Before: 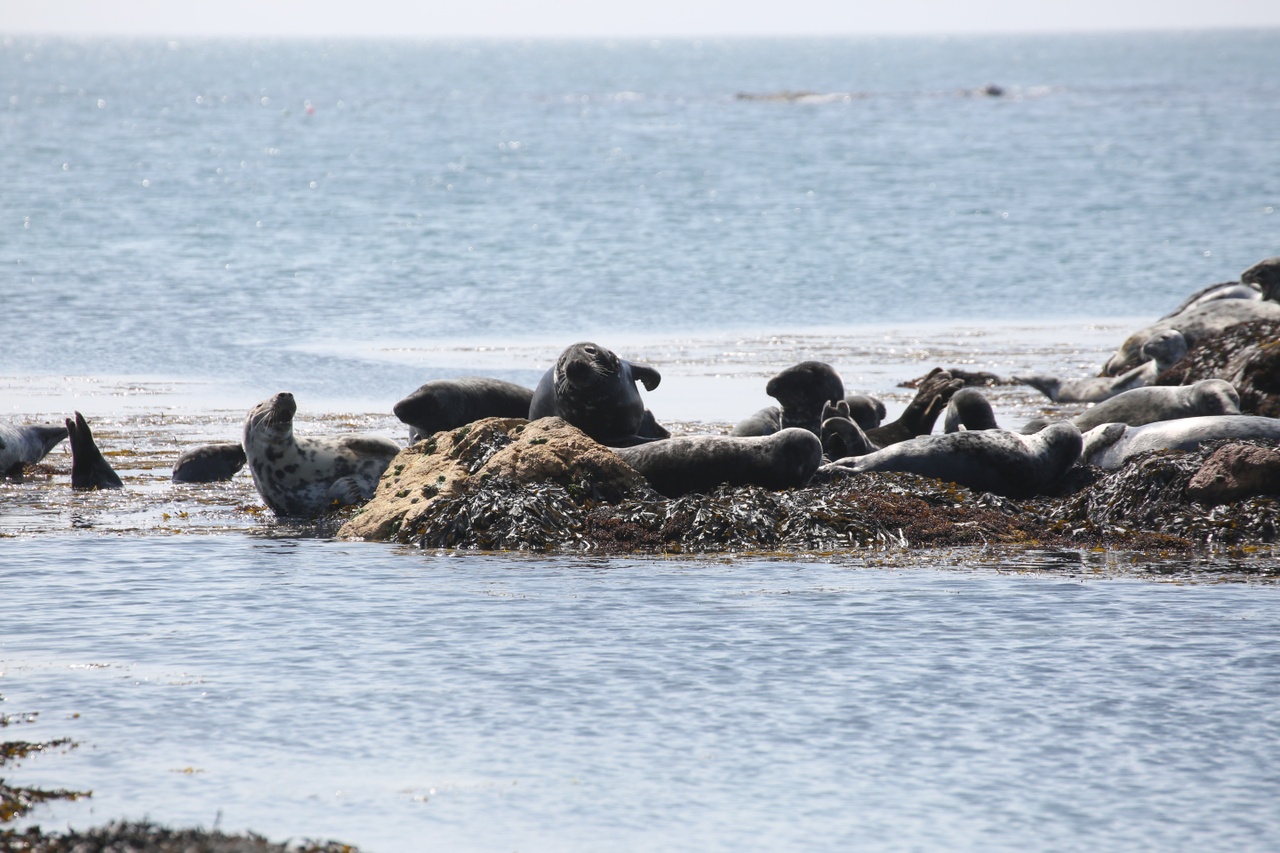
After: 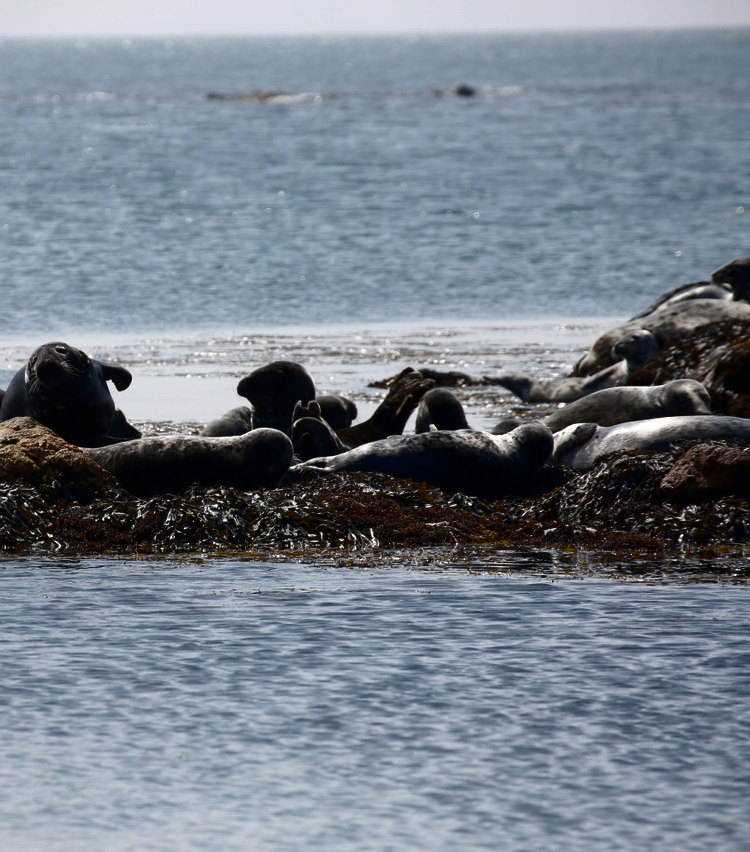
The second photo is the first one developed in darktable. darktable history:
crop: left 41.402%
contrast brightness saturation: brightness -0.52
vignetting: fall-off start 116.67%, fall-off radius 59.26%, brightness -0.31, saturation -0.056
